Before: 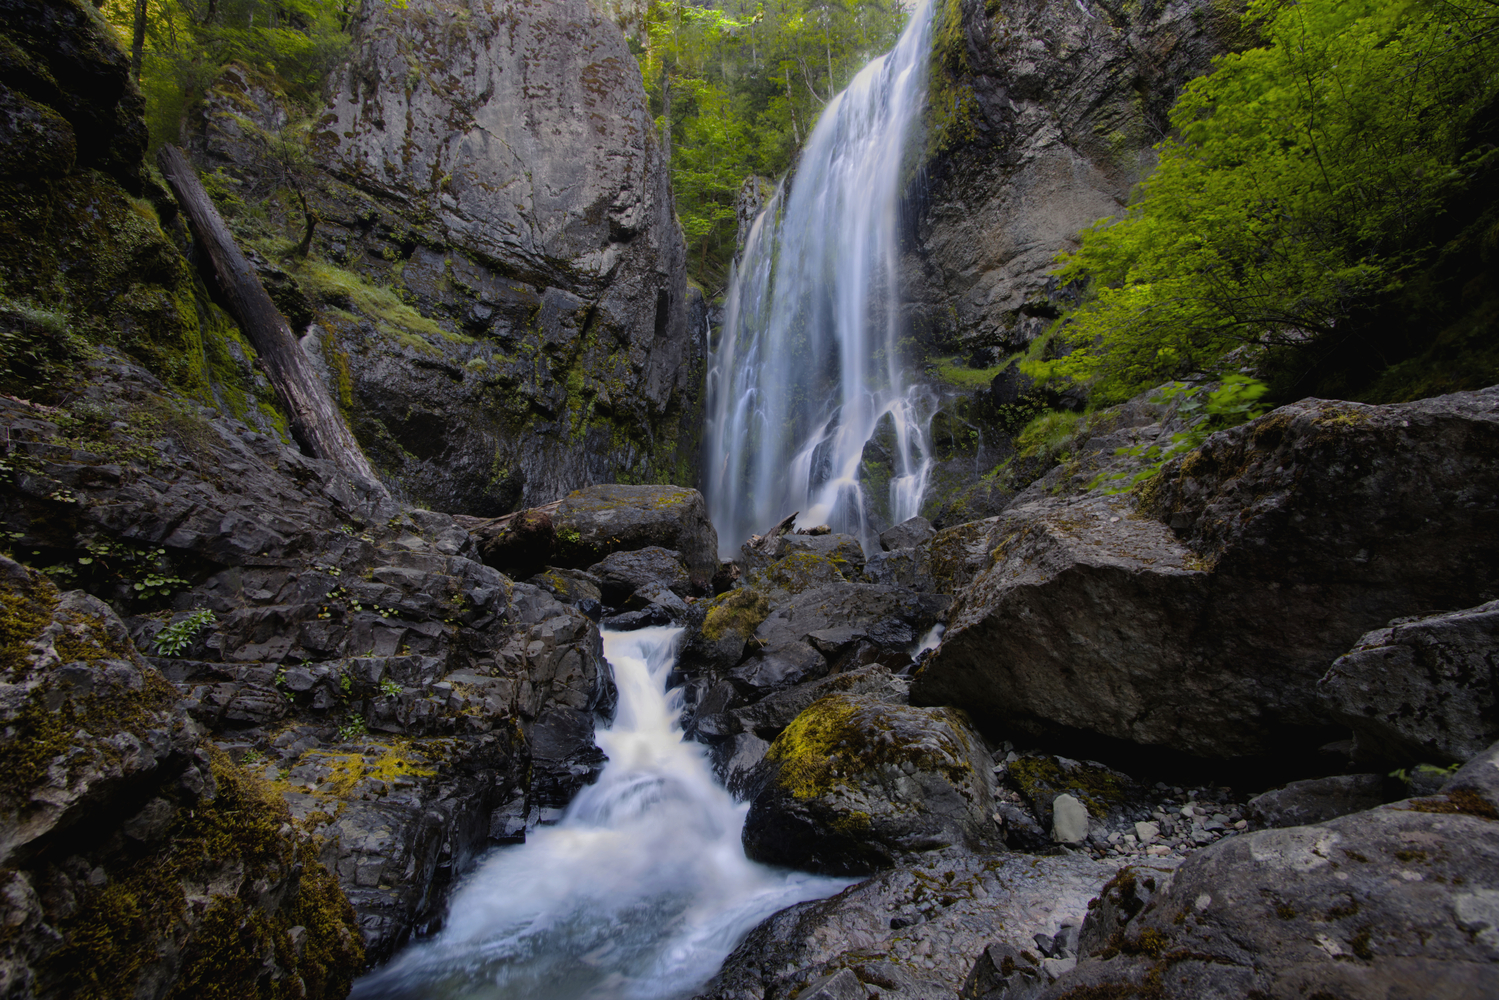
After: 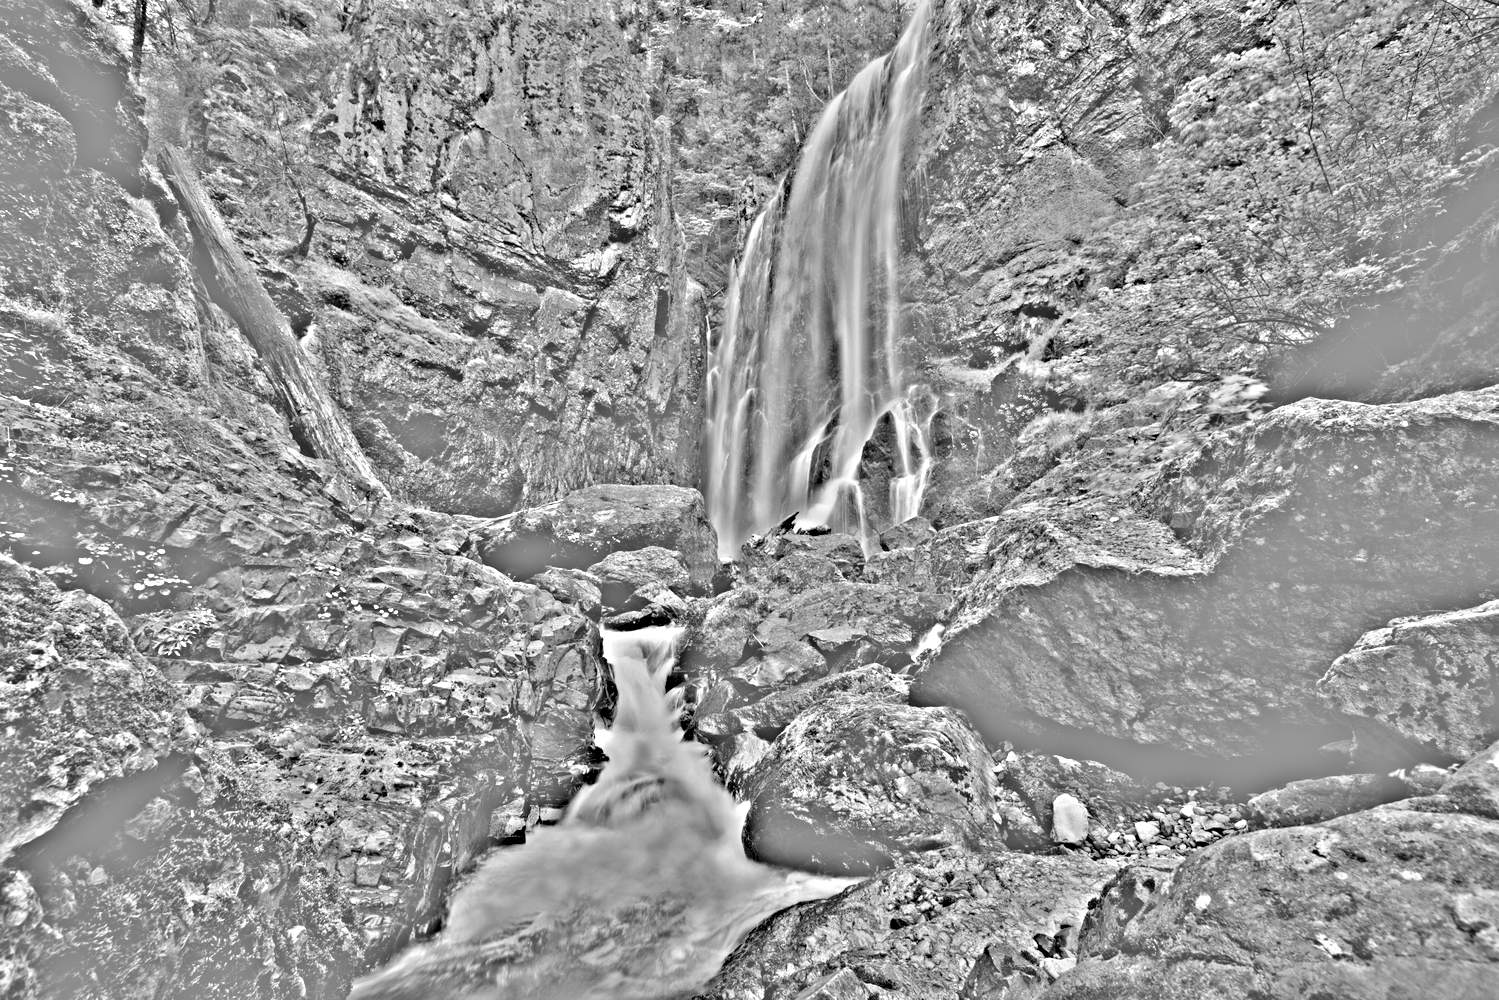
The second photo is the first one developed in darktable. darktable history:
highpass: on, module defaults
levels: black 3.83%, white 90.64%, levels [0.044, 0.416, 0.908]
